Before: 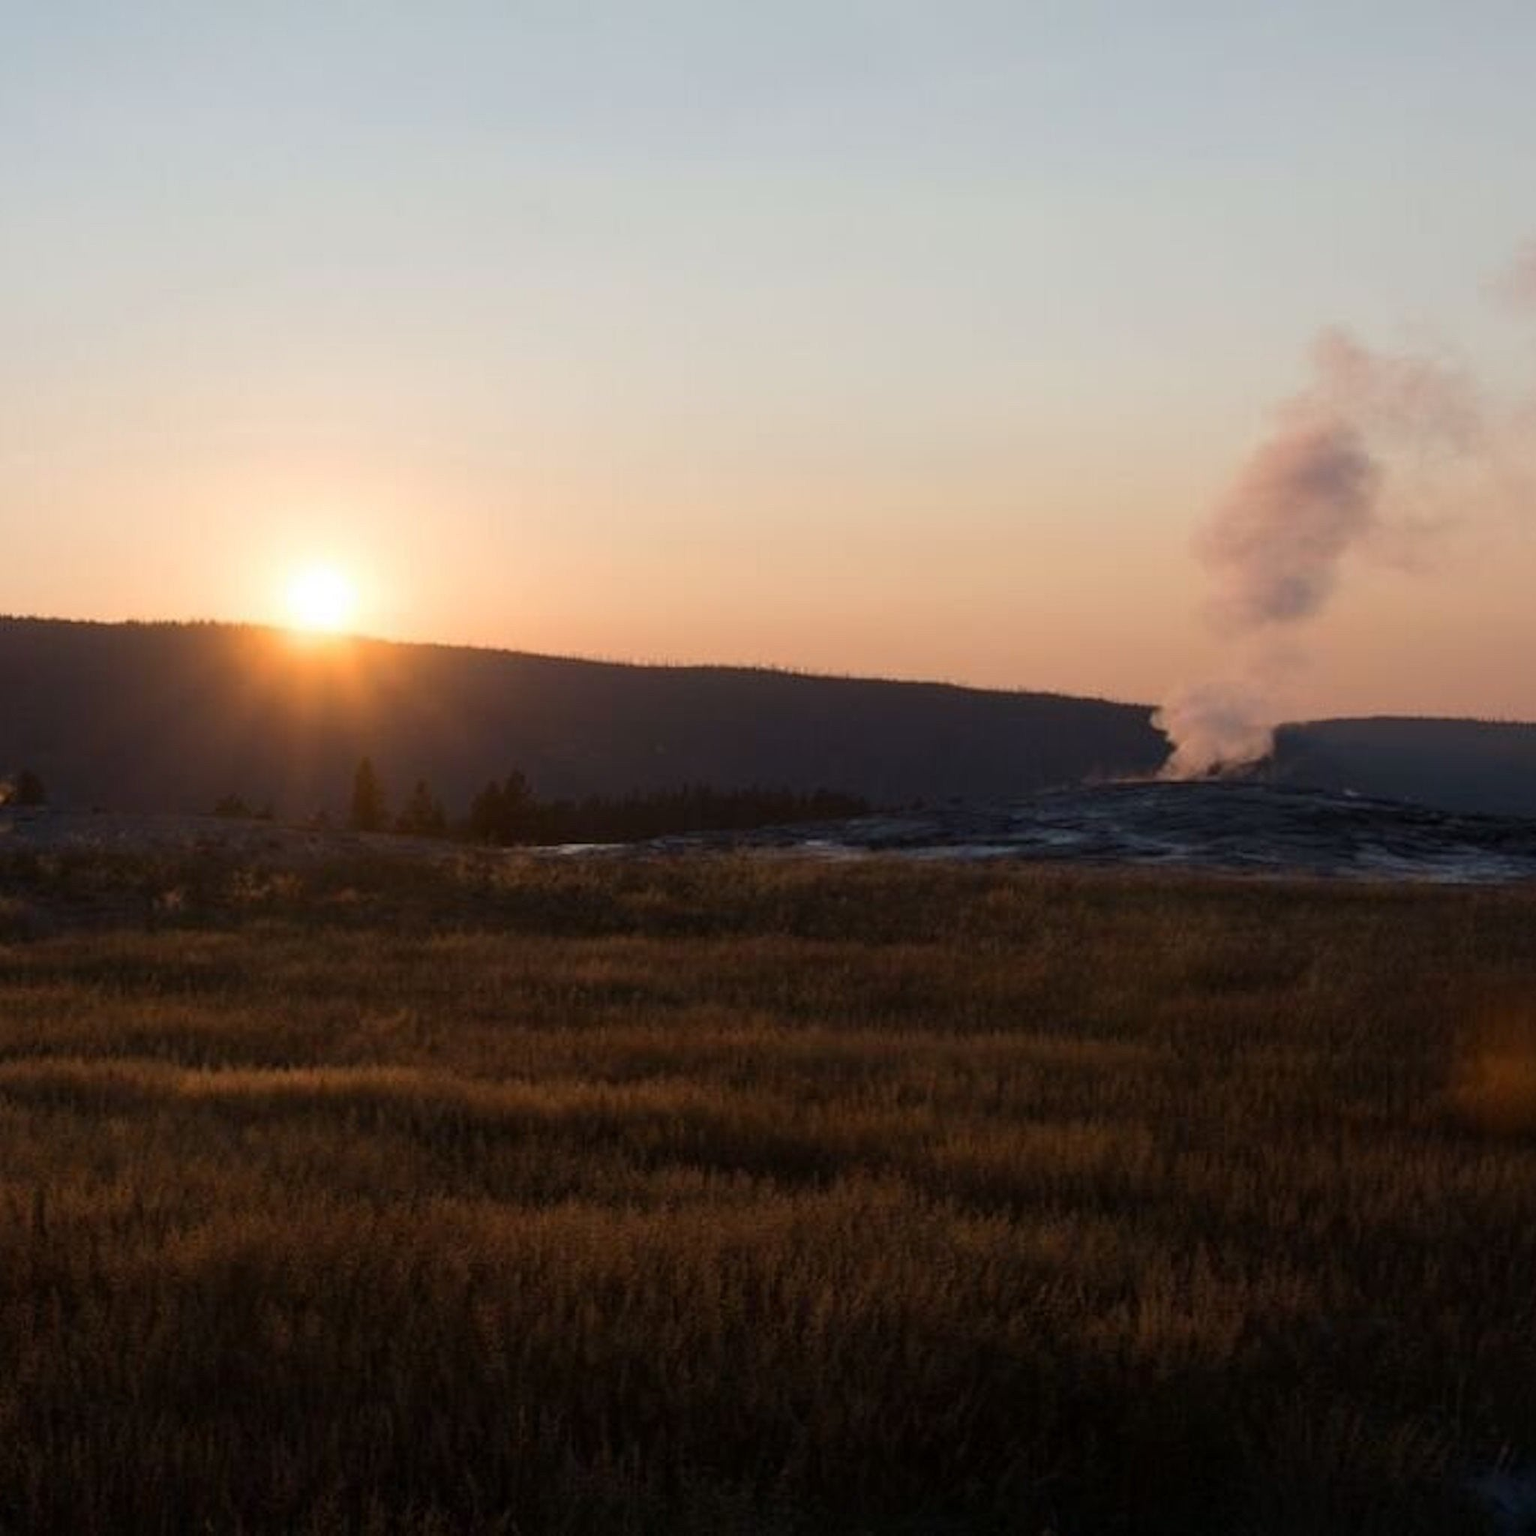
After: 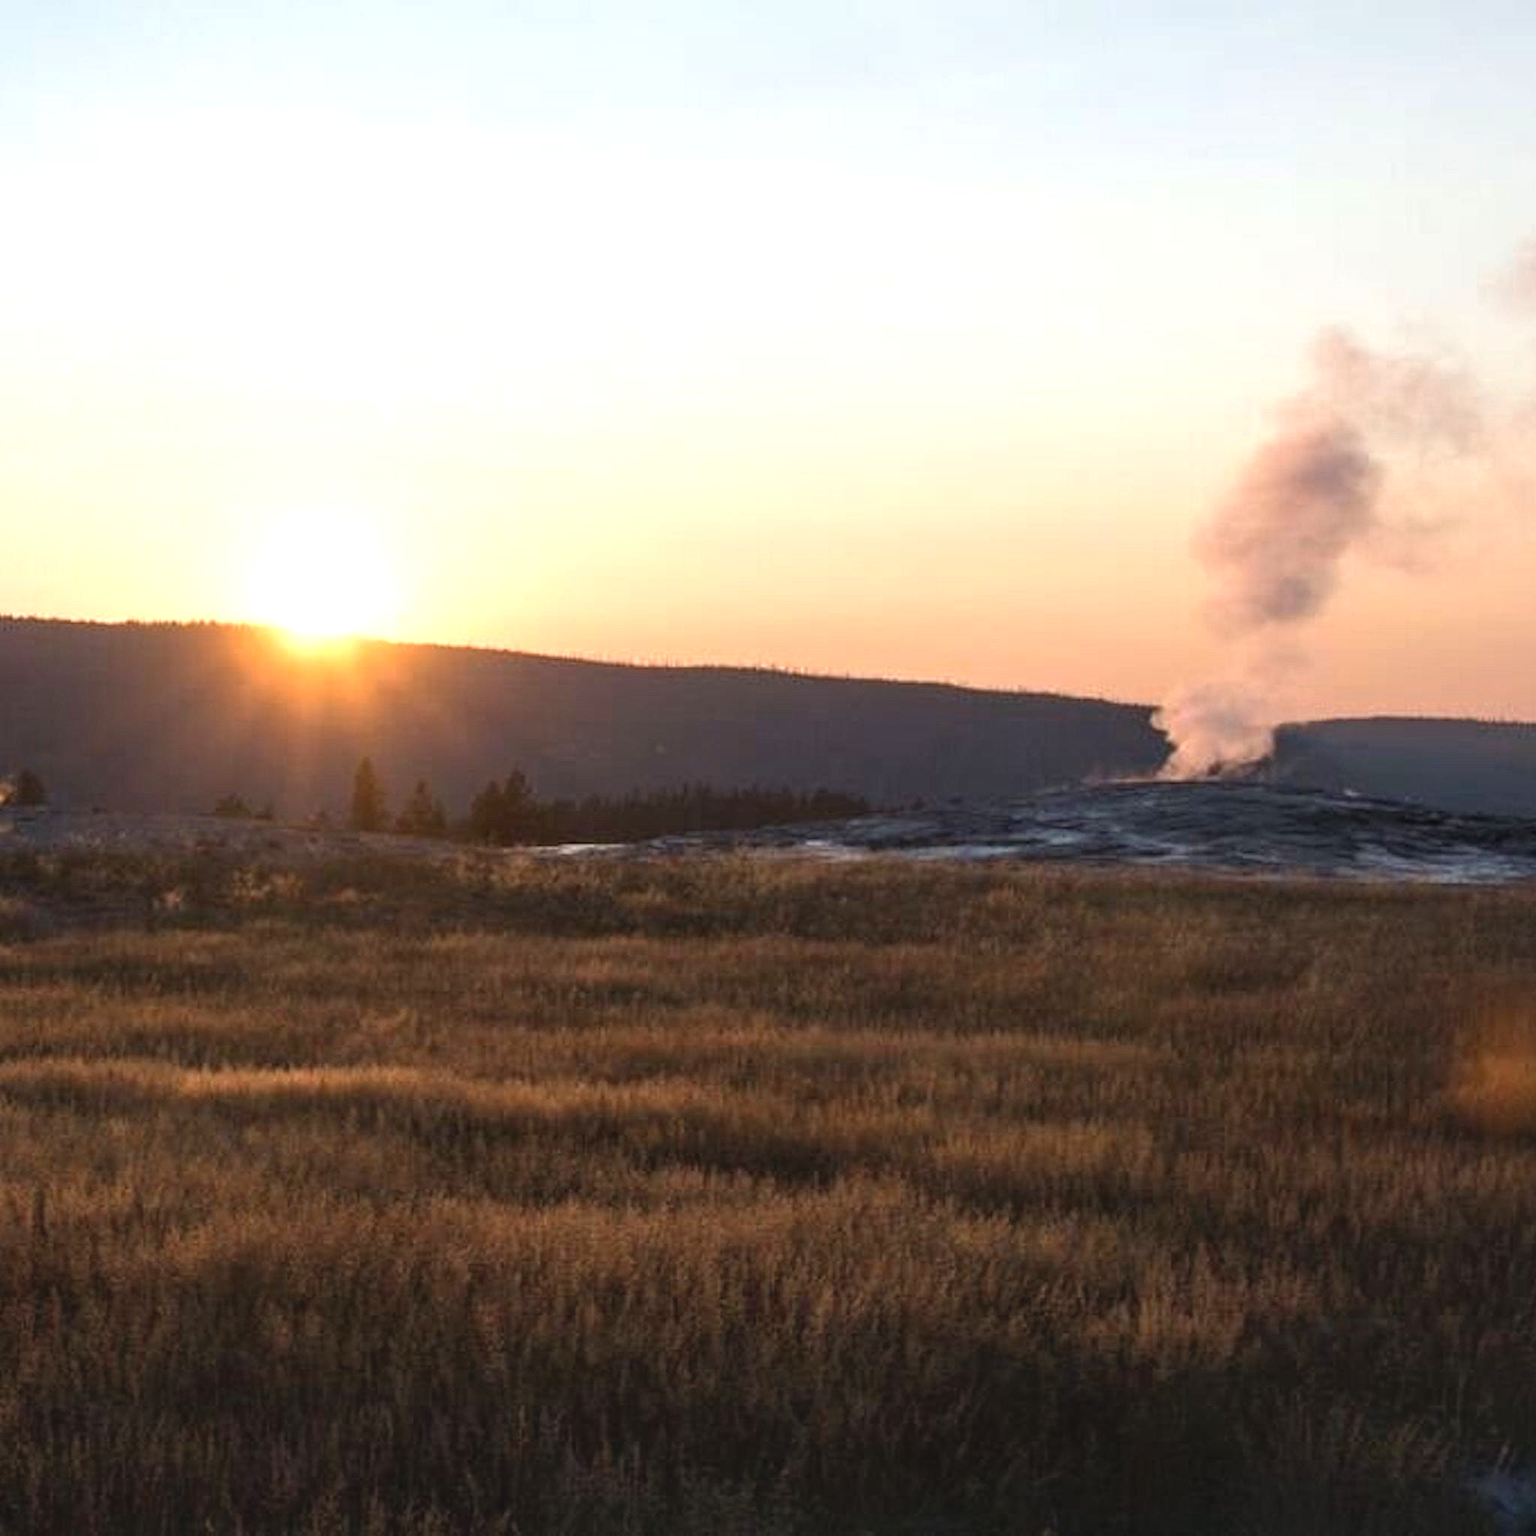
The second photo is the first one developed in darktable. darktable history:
local contrast: on, module defaults
exposure: black level correction 0, exposure 0.9 EV, compensate highlight preservation false
